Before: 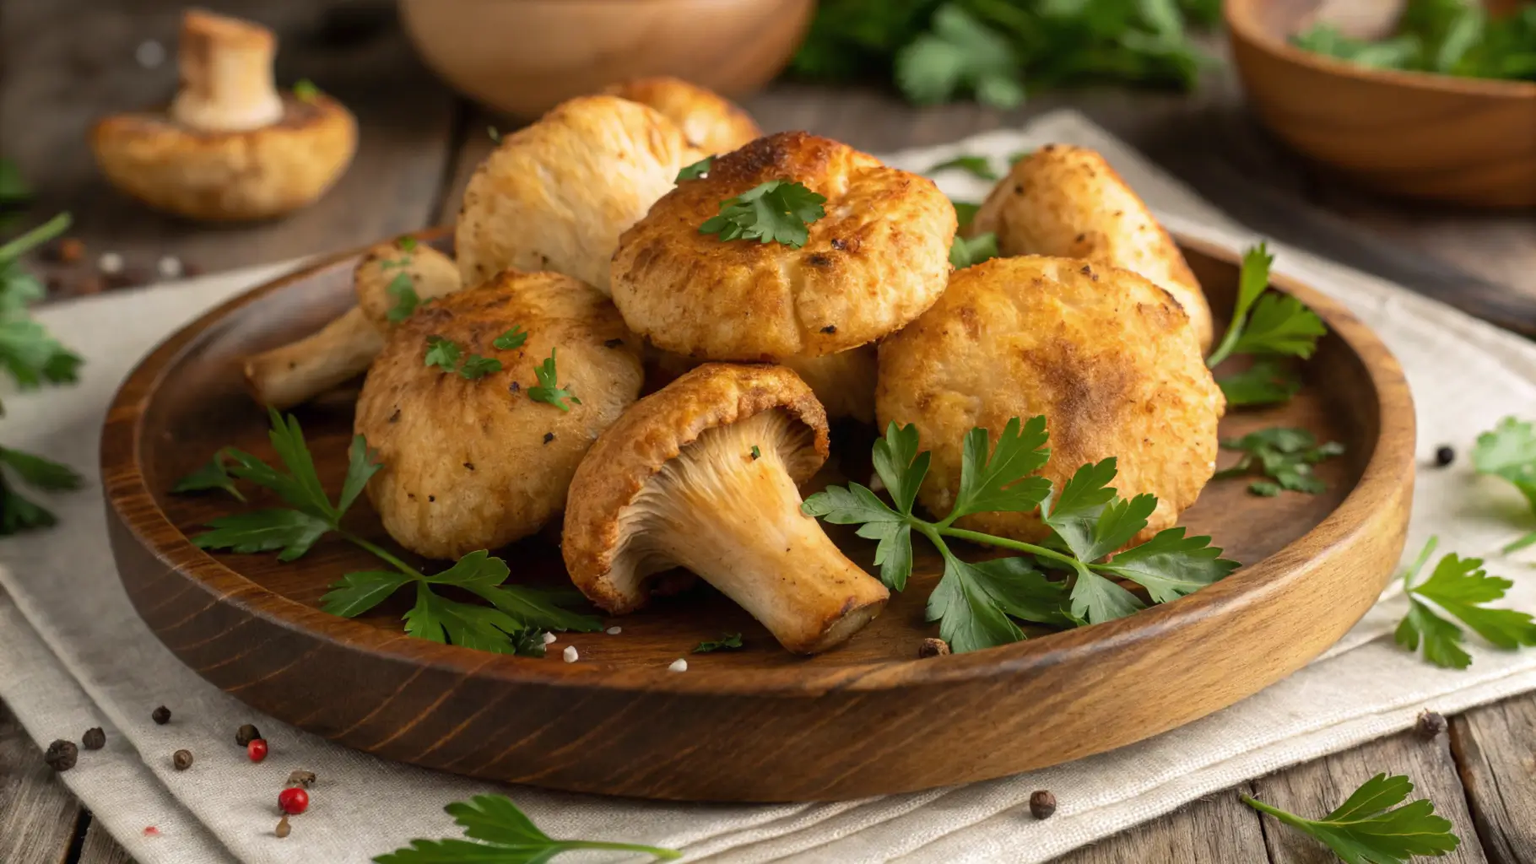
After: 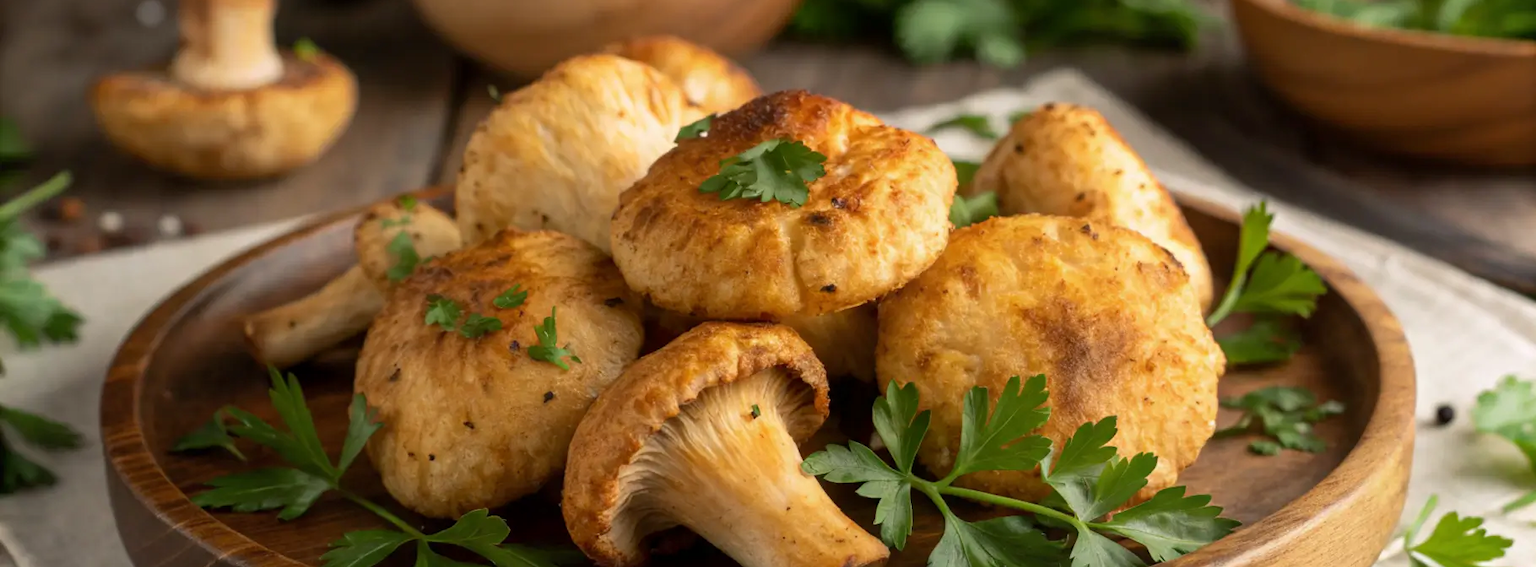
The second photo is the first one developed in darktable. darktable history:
crop and rotate: top 4.848%, bottom 29.503%
exposure: black level correction 0.001, compensate highlight preservation false
